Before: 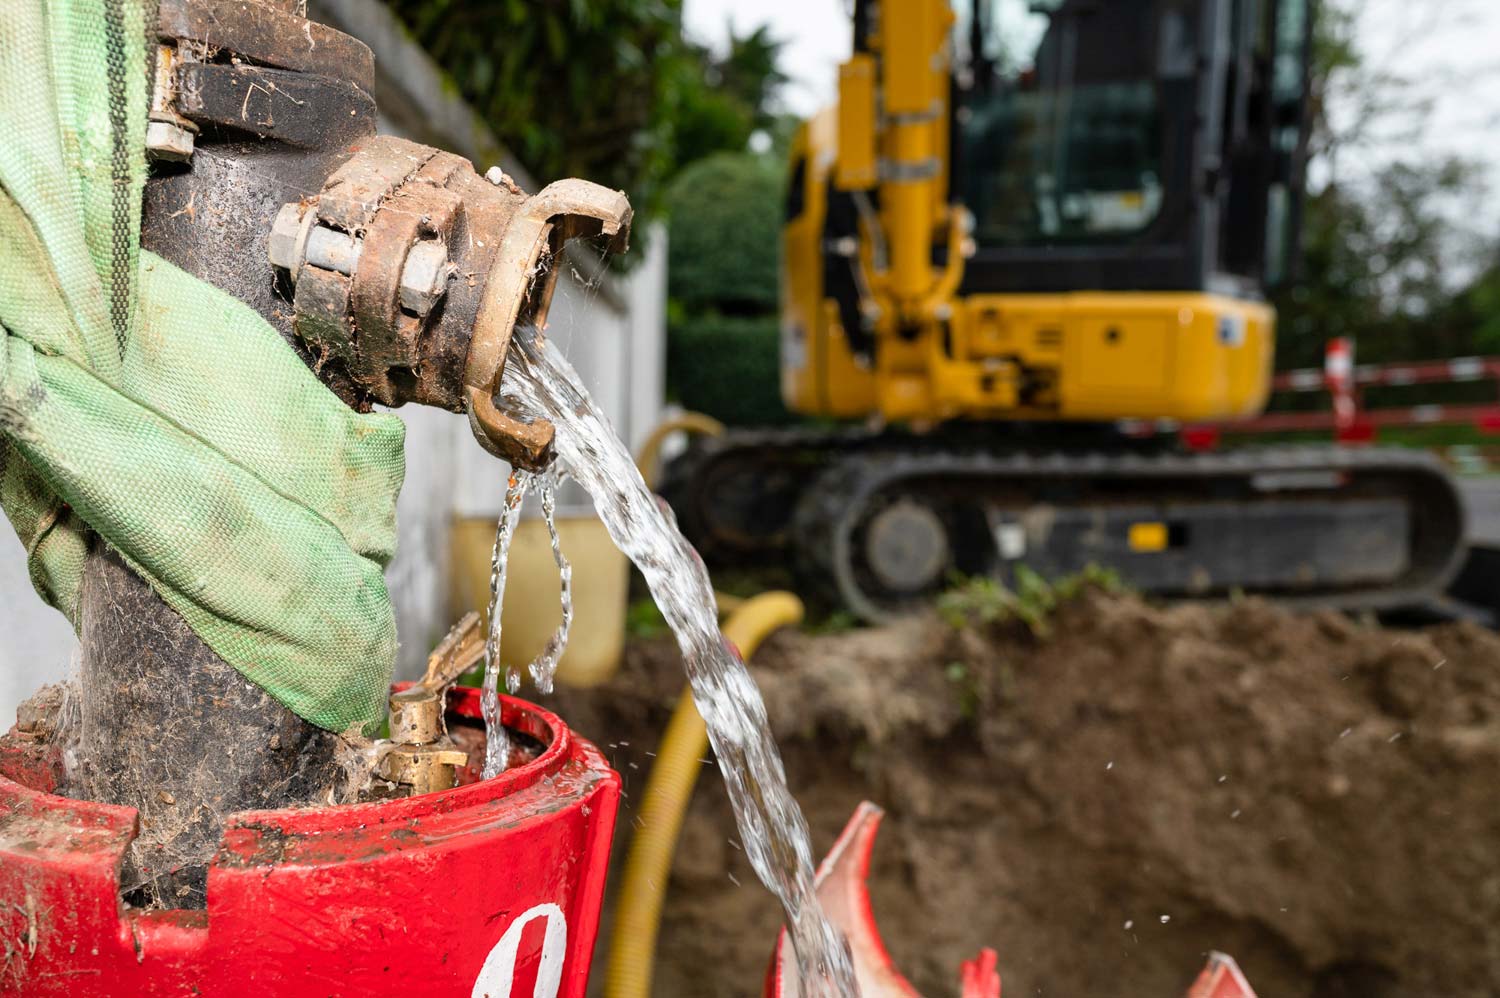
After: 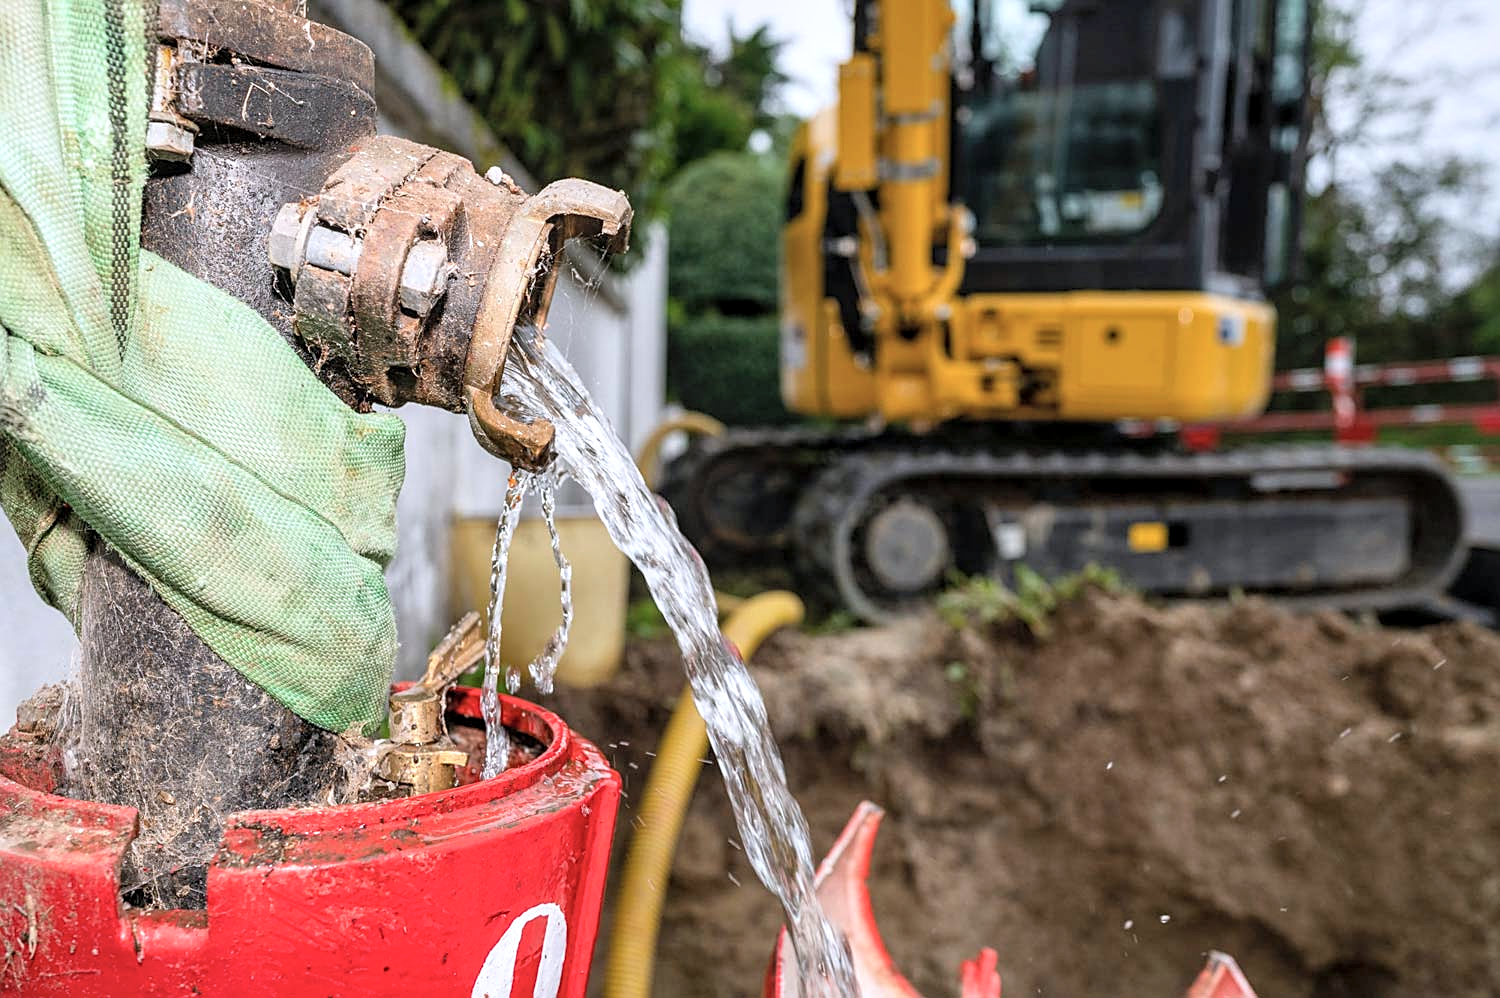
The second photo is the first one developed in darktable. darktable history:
local contrast: detail 130%
sharpen: on, module defaults
color calibration: illuminant as shot in camera, x 0.358, y 0.373, temperature 4628.91 K
contrast brightness saturation: brightness 0.119
